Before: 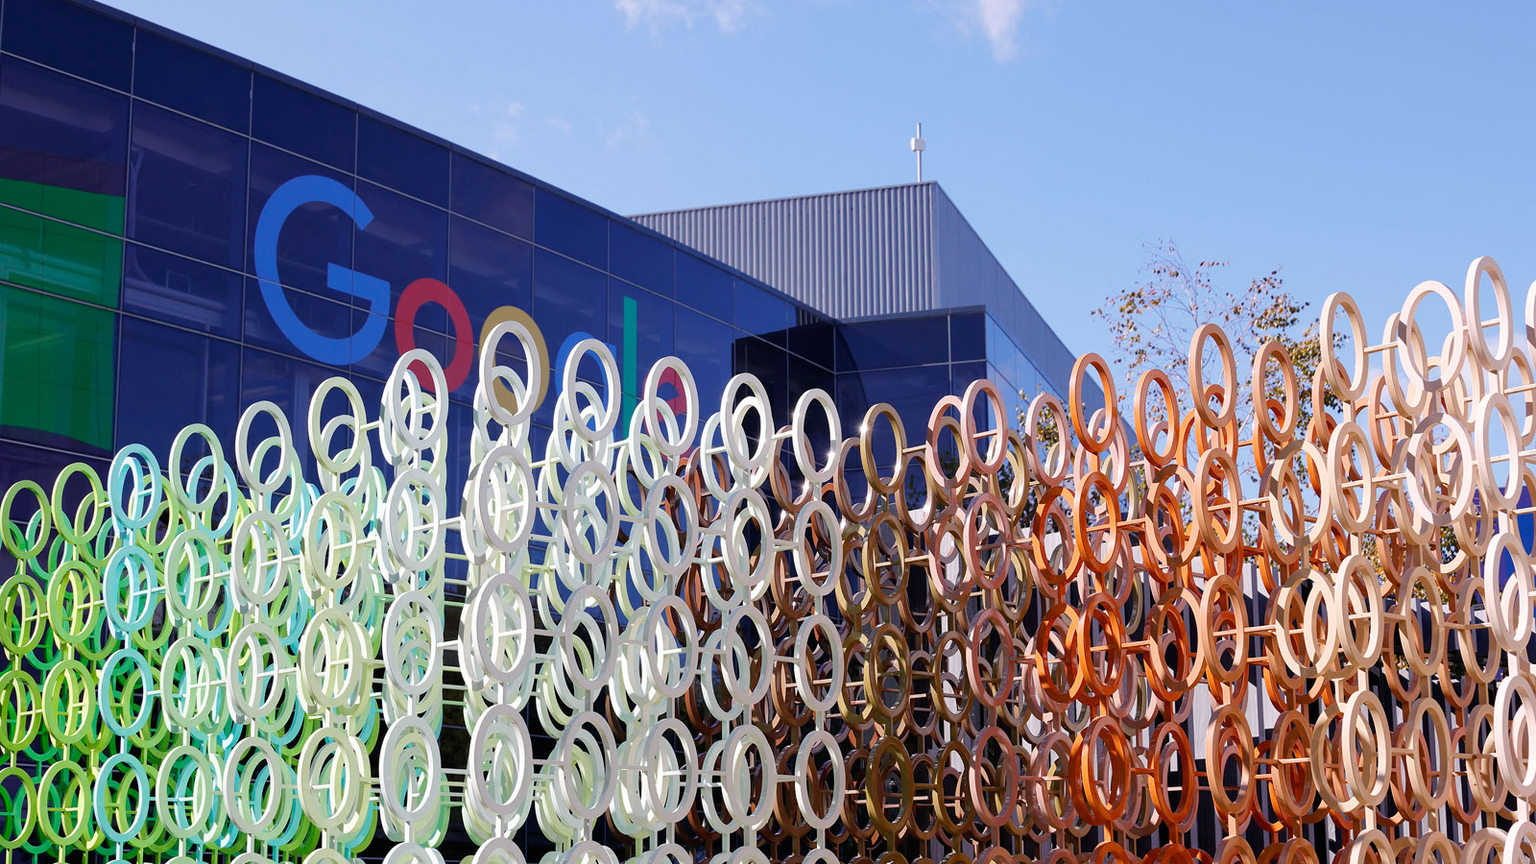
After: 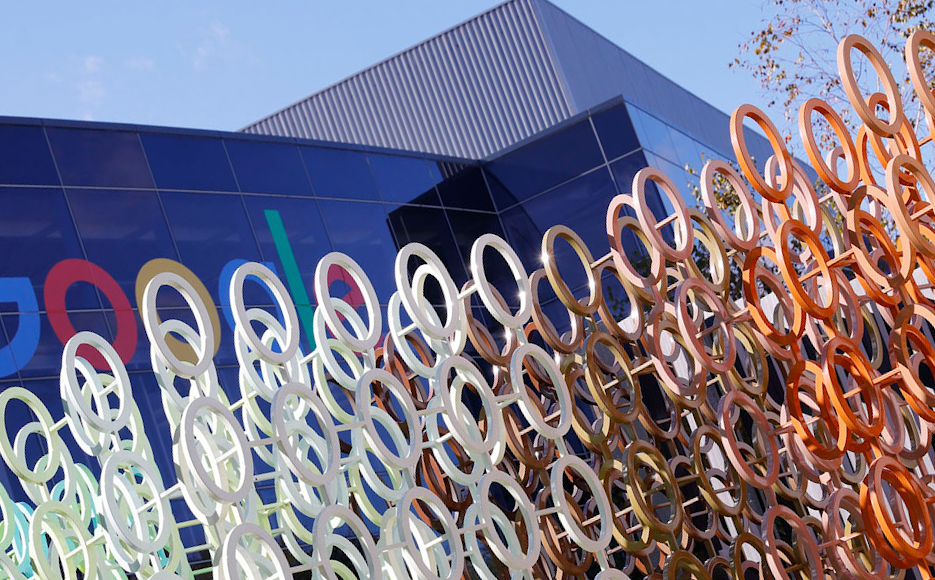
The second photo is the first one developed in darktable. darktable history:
tone equalizer: edges refinement/feathering 500, mask exposure compensation -1.57 EV, preserve details no
shadows and highlights: shadows 31.29, highlights 1.69, soften with gaussian
crop and rotate: angle 19.31°, left 6.787%, right 3.664%, bottom 1.177%
